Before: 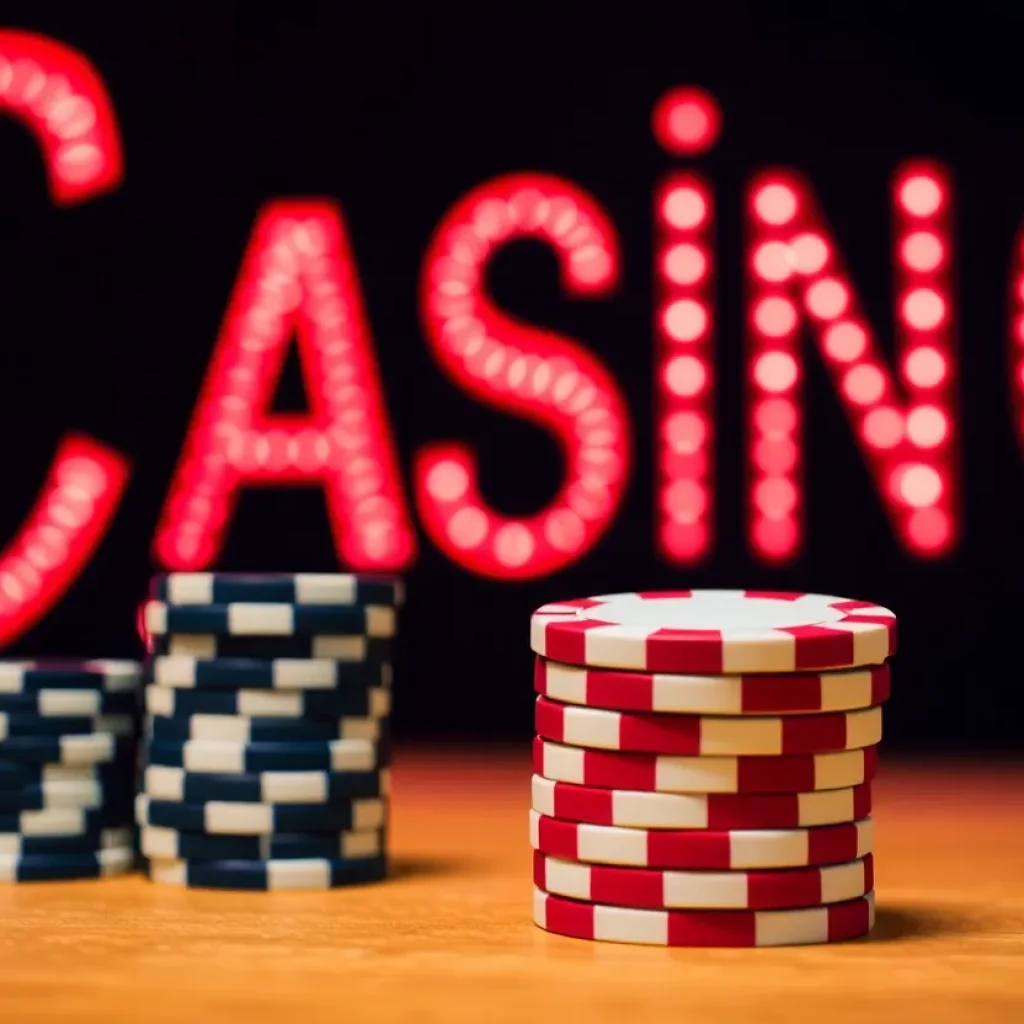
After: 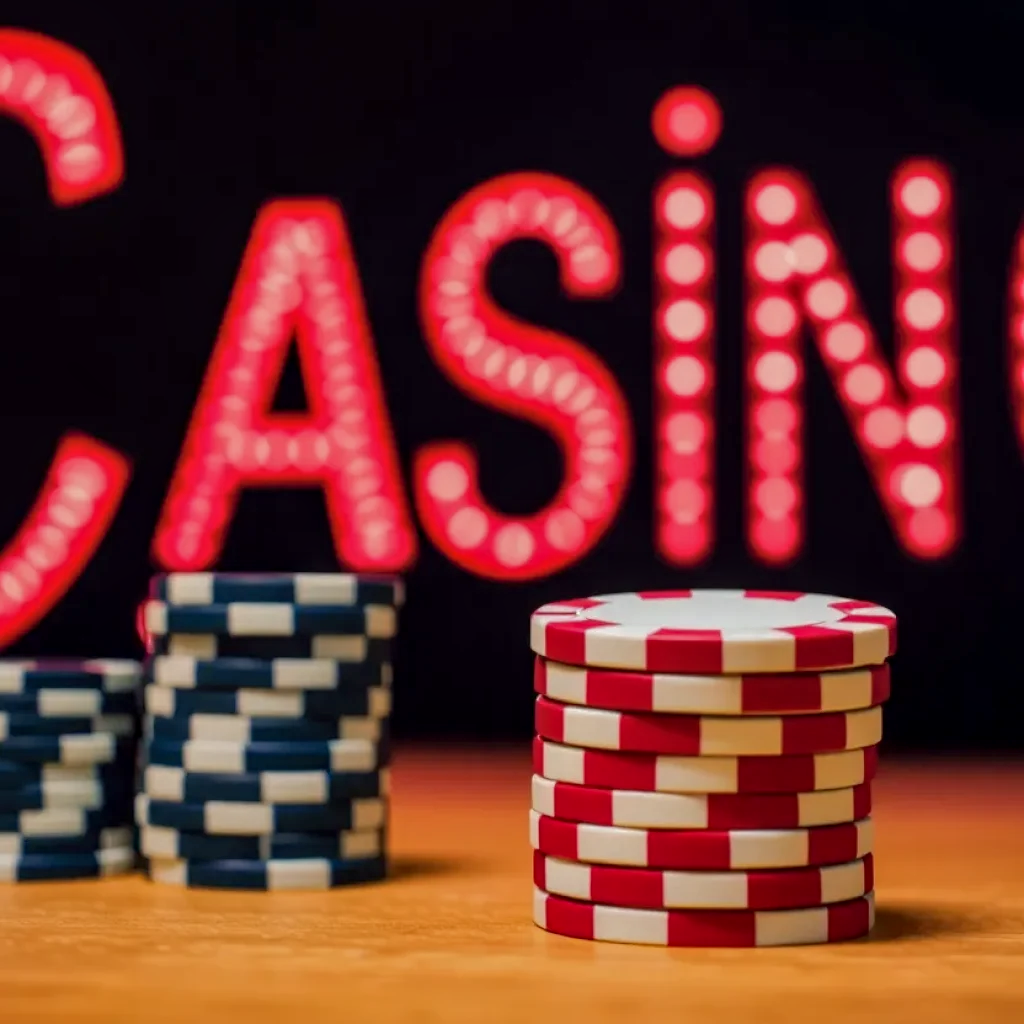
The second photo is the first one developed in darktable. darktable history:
local contrast: on, module defaults
shadows and highlights: shadows 43.06, highlights 6.94
rgb curve: curves: ch0 [(0, 0) (0.175, 0.154) (0.785, 0.663) (1, 1)]
